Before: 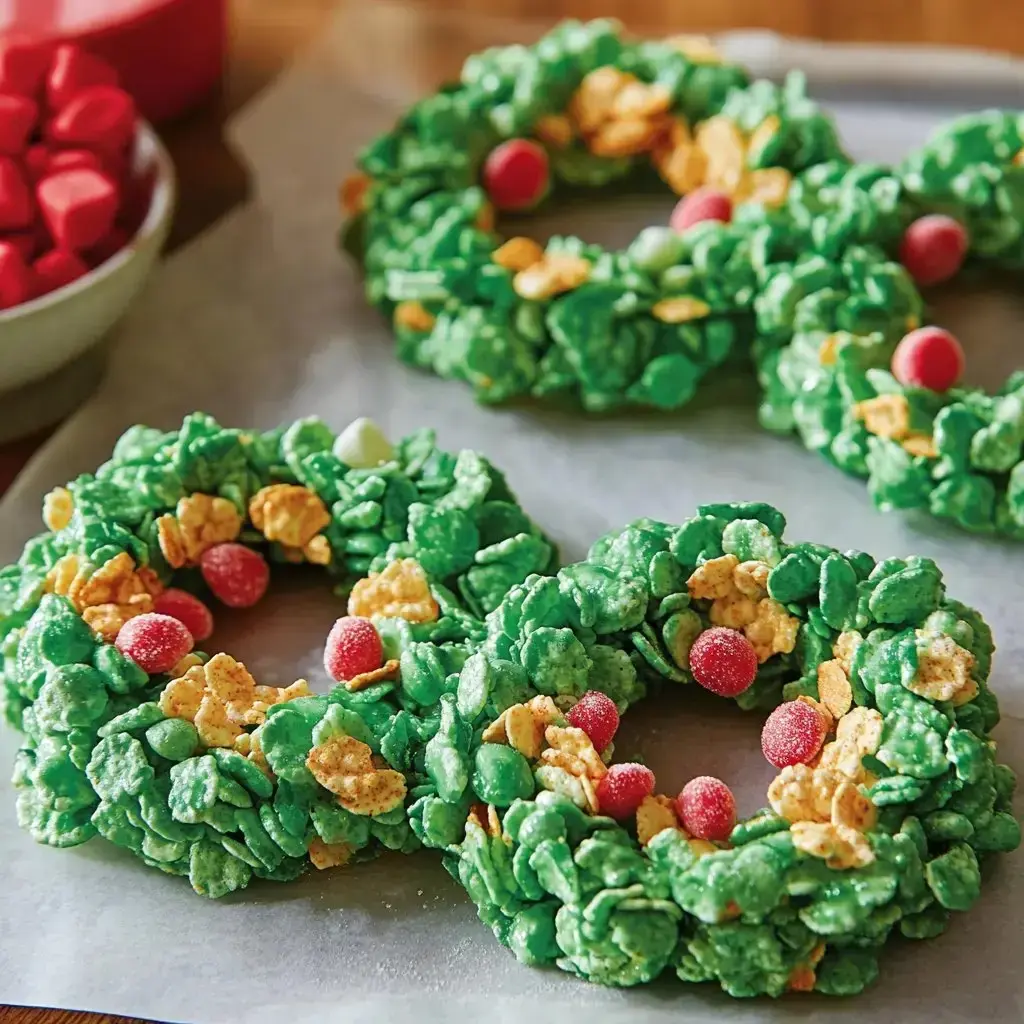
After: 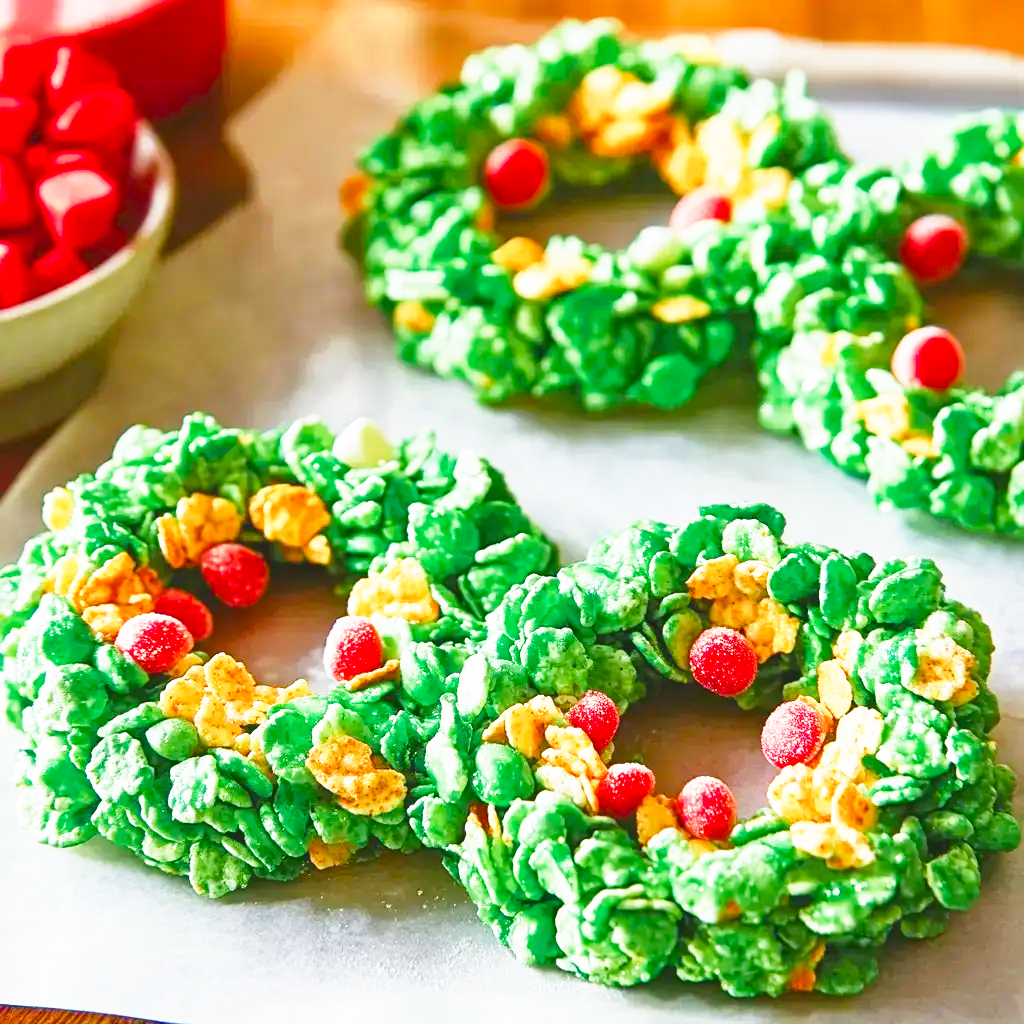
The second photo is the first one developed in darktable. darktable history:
color balance rgb: global offset › luminance 0.498%, perceptual saturation grading › global saturation 20%, perceptual saturation grading › highlights -25.877%, perceptual saturation grading › shadows 50.566%, contrast -9.397%
exposure: exposure 0.201 EV, compensate exposure bias true, compensate highlight preservation false
base curve: curves: ch0 [(0, 0) (0.495, 0.917) (1, 1)], preserve colors none
